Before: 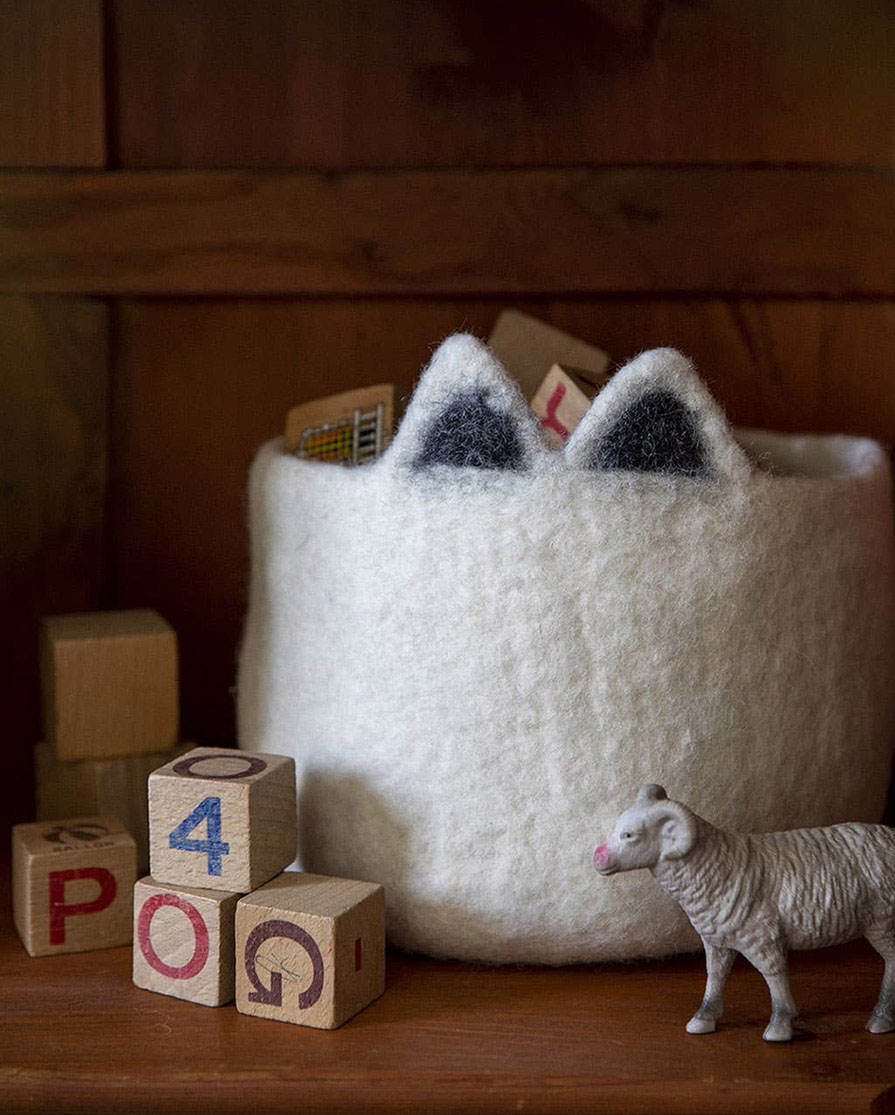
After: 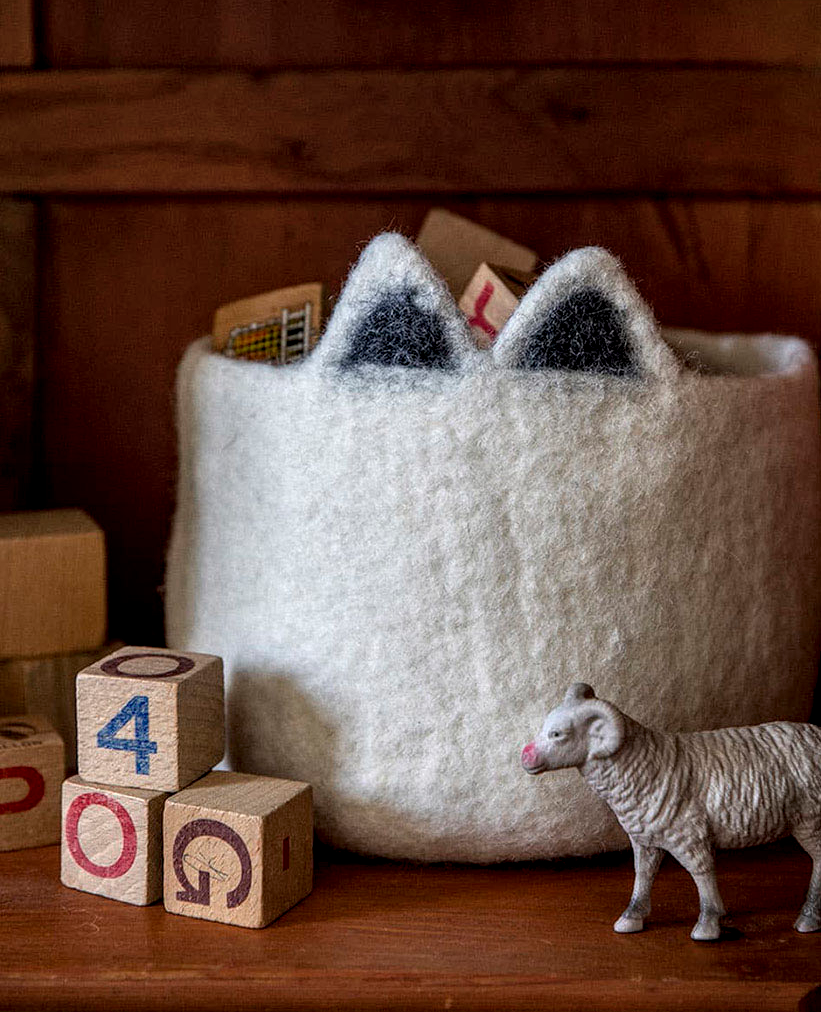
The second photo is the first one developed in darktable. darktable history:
local contrast: highlights 20%, detail 150%
crop and rotate: left 8.262%, top 9.226%
